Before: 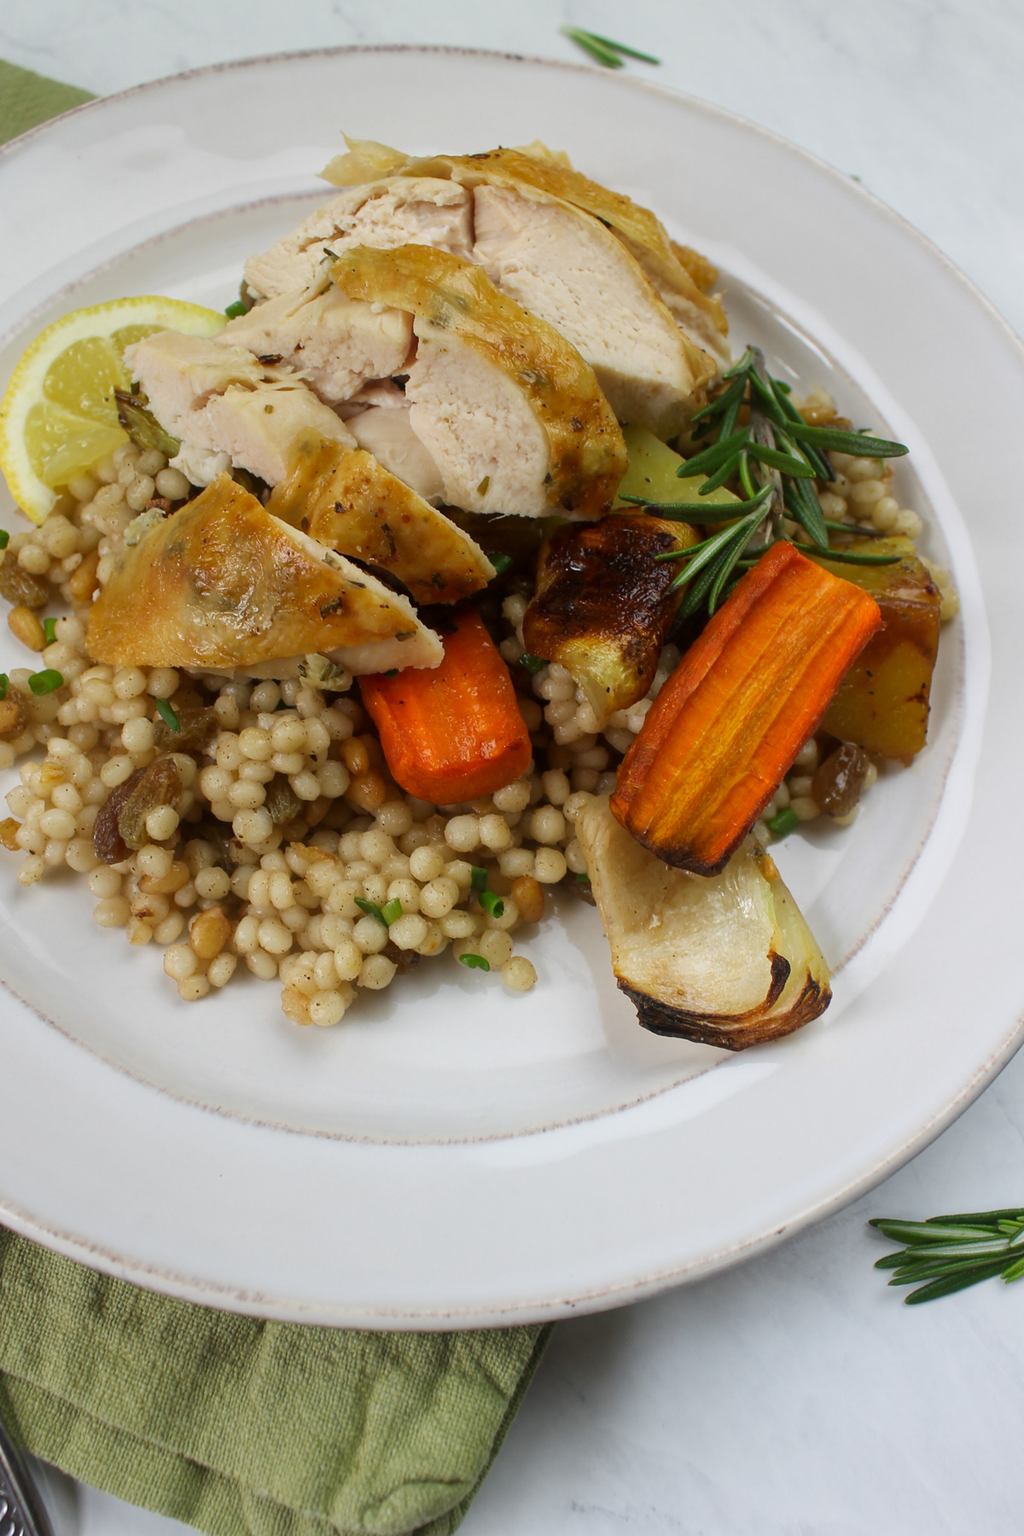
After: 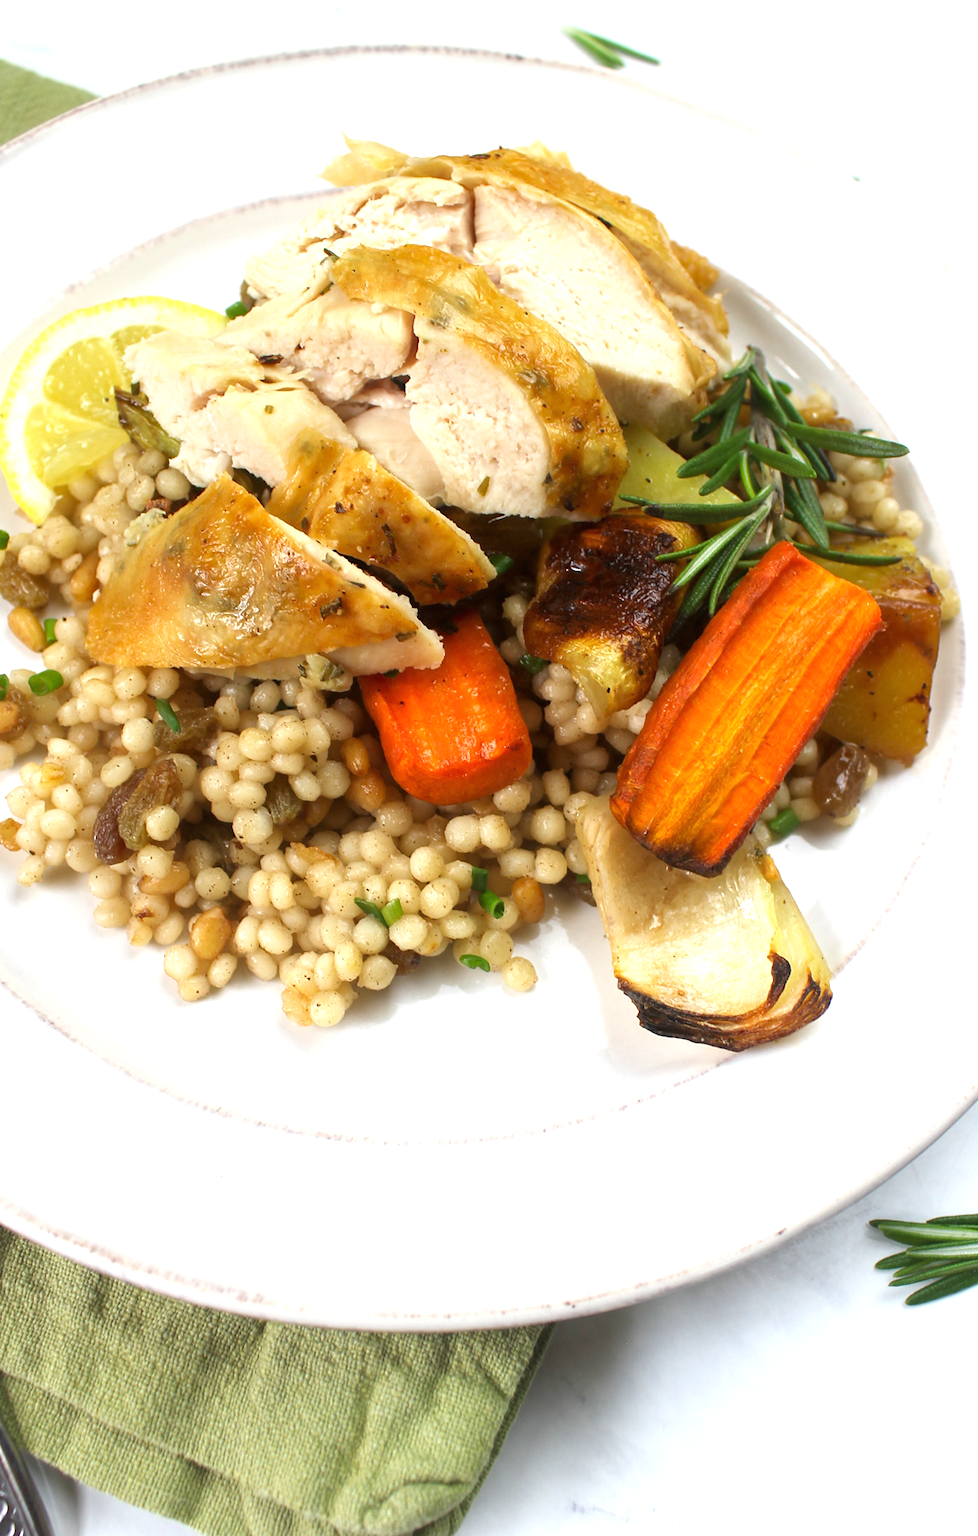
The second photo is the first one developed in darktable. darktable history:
exposure: black level correction 0, exposure 1 EV, compensate exposure bias true, compensate highlight preservation false
crop: right 4.485%, bottom 0.023%
